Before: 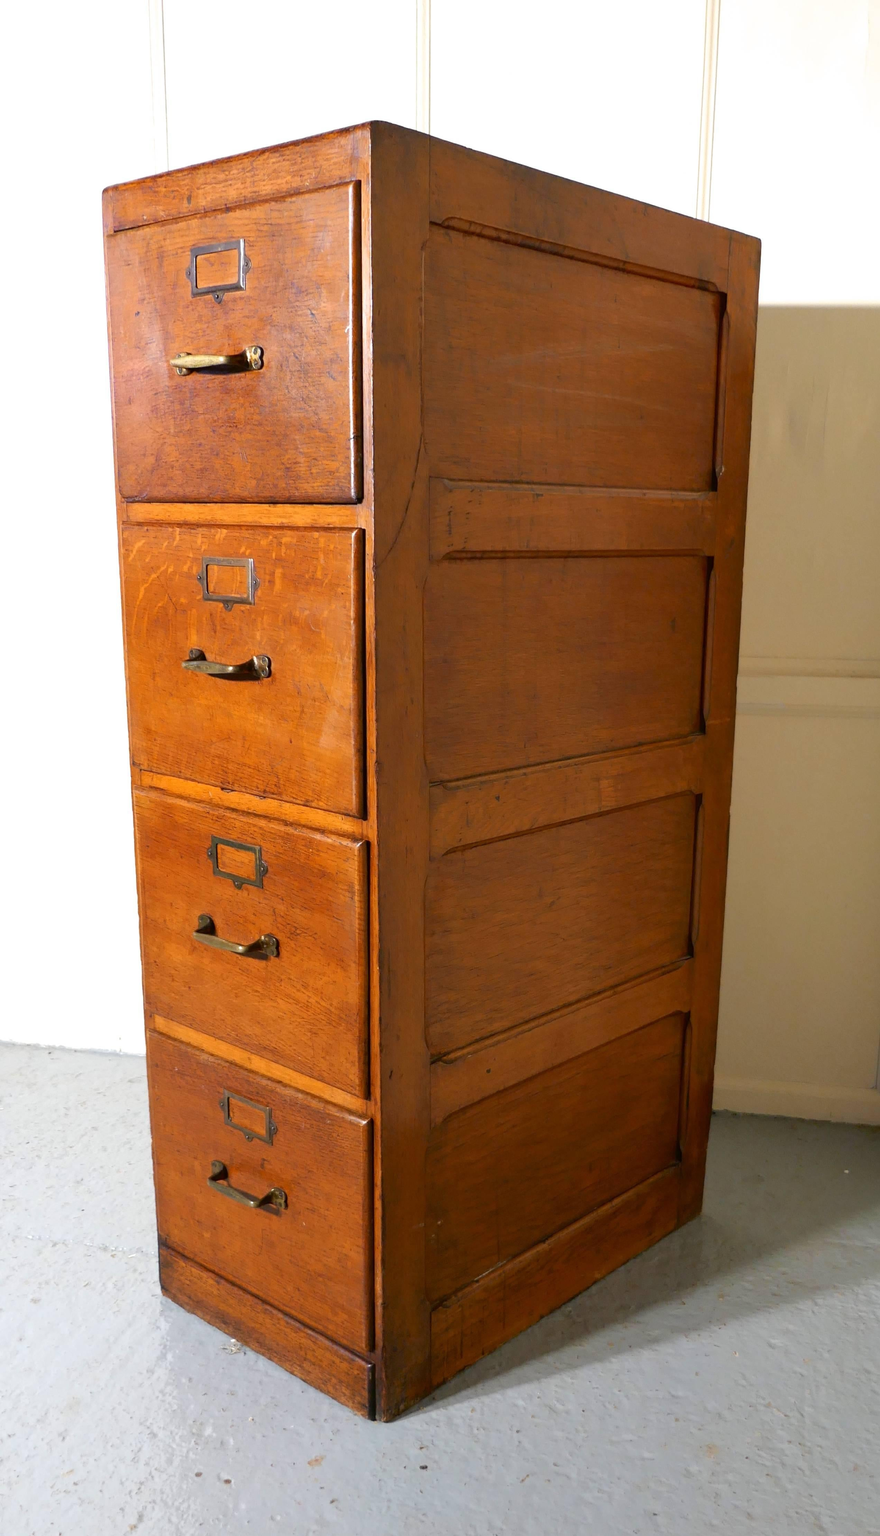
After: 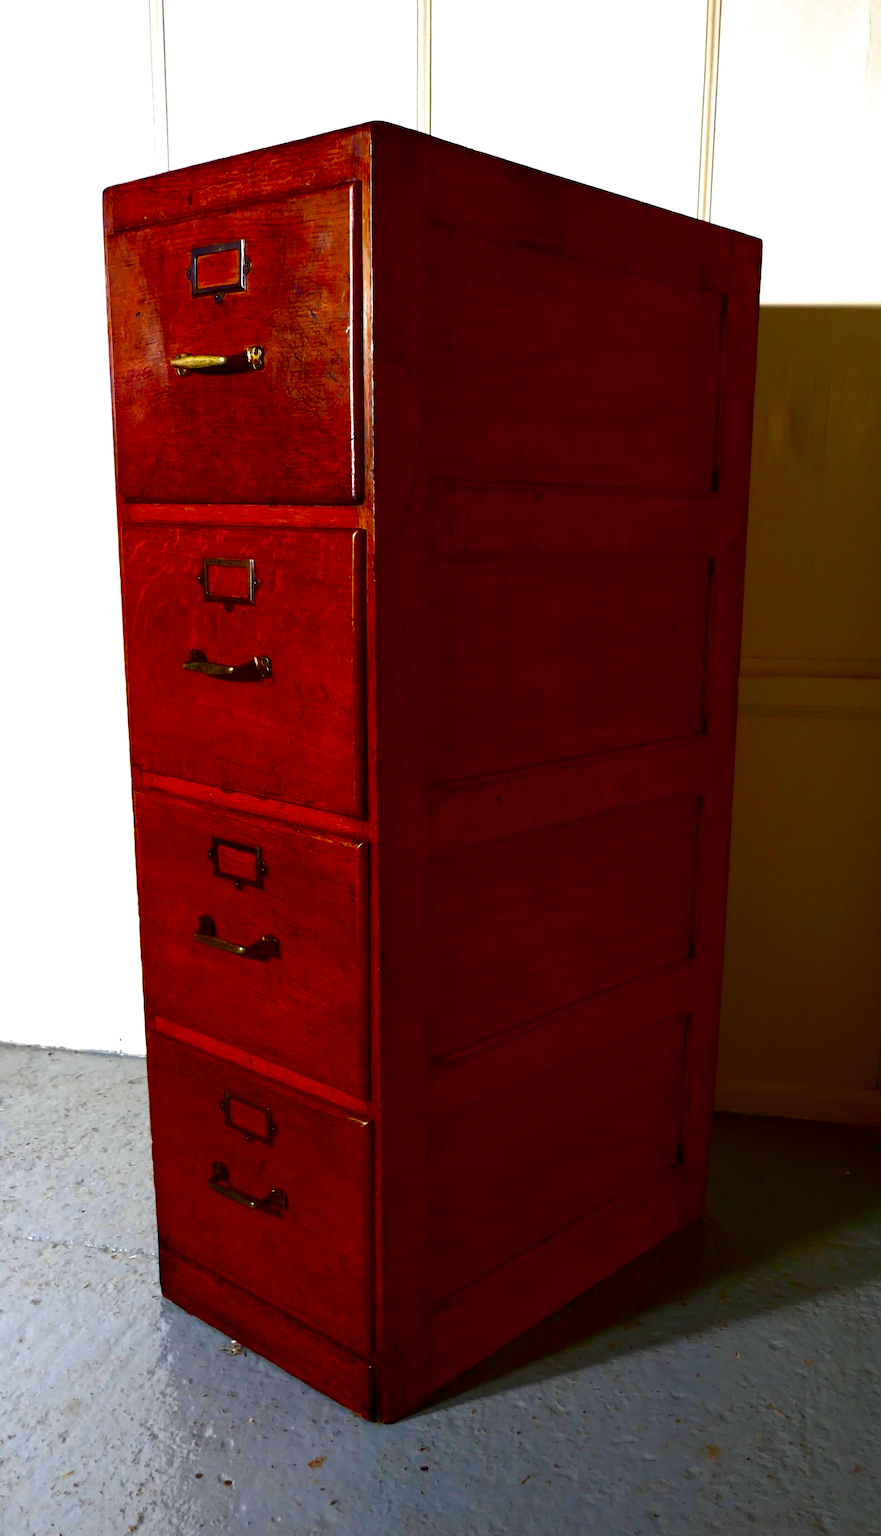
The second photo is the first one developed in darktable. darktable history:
contrast brightness saturation: brightness -1, saturation 0.987
crop: bottom 0.059%
velvia: strength 9.65%
local contrast: highlights 106%, shadows 100%, detail 119%, midtone range 0.2
